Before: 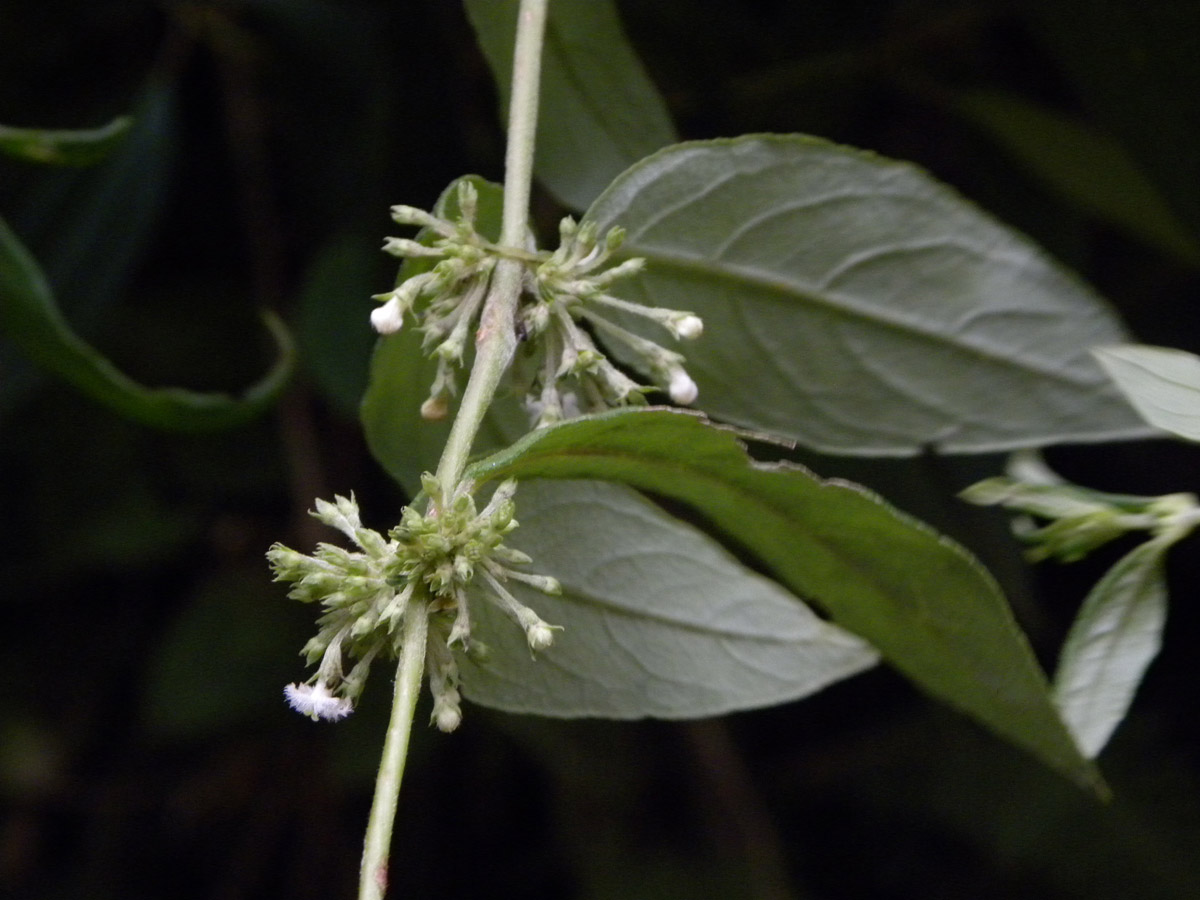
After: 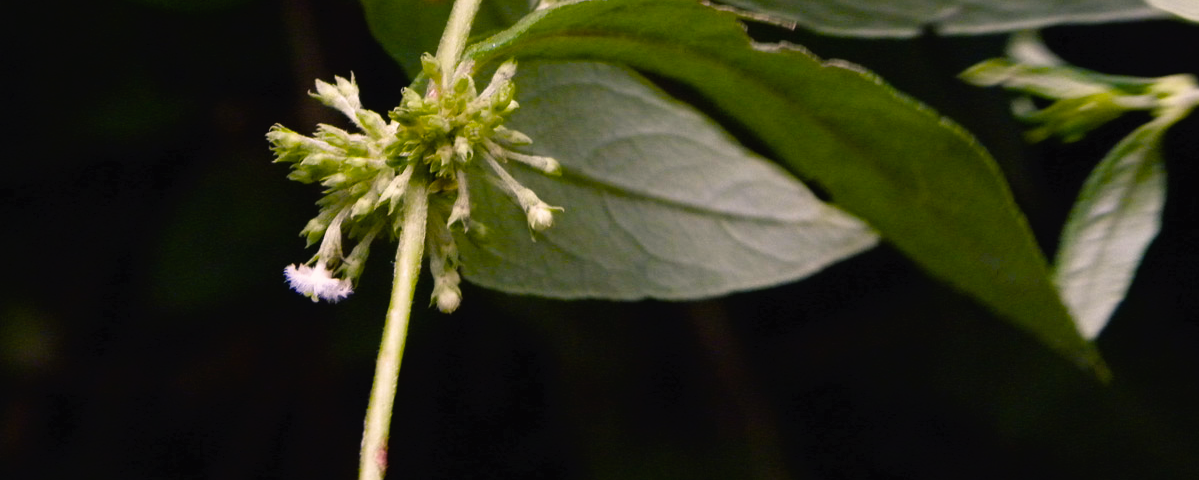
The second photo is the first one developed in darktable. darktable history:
crop and rotate: top 46.634%, right 0.015%
tone curve: curves: ch0 [(0, 0) (0.003, 0.022) (0.011, 0.027) (0.025, 0.038) (0.044, 0.056) (0.069, 0.081) (0.1, 0.11) (0.136, 0.145) (0.177, 0.185) (0.224, 0.229) (0.277, 0.278) (0.335, 0.335) (0.399, 0.399) (0.468, 0.468) (0.543, 0.543) (0.623, 0.623) (0.709, 0.705) (0.801, 0.793) (0.898, 0.887) (1, 1)], color space Lab, independent channels, preserve colors none
filmic rgb: black relative exposure -9.39 EV, white relative exposure 3.03 EV, hardness 6.11
color balance rgb: shadows lift › chroma 2.048%, shadows lift › hue 184.42°, power › chroma 0.298%, power › hue 22.22°, highlights gain › chroma 3.024%, highlights gain › hue 54.66°, perceptual saturation grading › global saturation 40.681%, perceptual saturation grading › highlights -25.258%, perceptual saturation grading › mid-tones 35.139%, perceptual saturation grading › shadows 34.514%, perceptual brilliance grading › highlights 10.948%, perceptual brilliance grading › shadows -10.787%, global vibrance 14.76%
